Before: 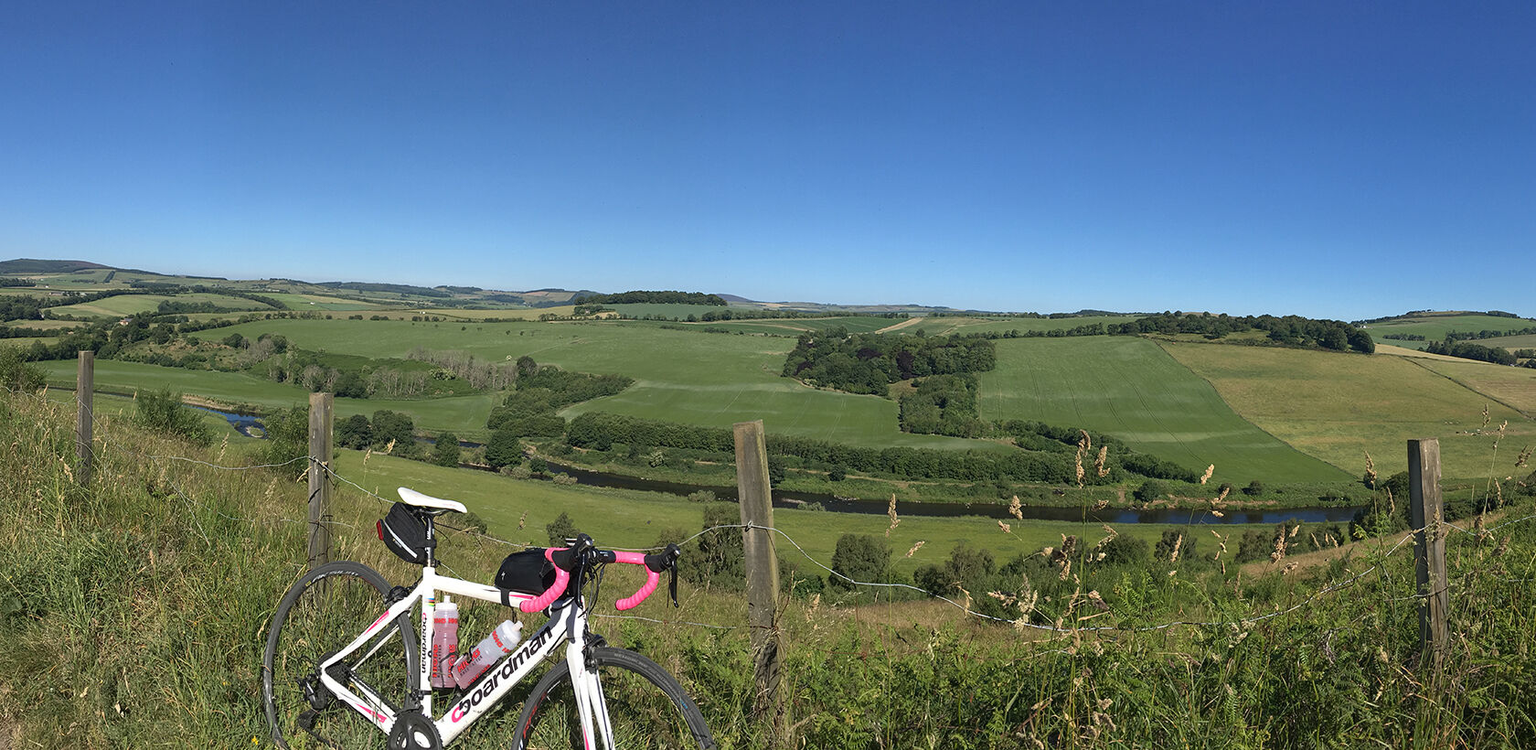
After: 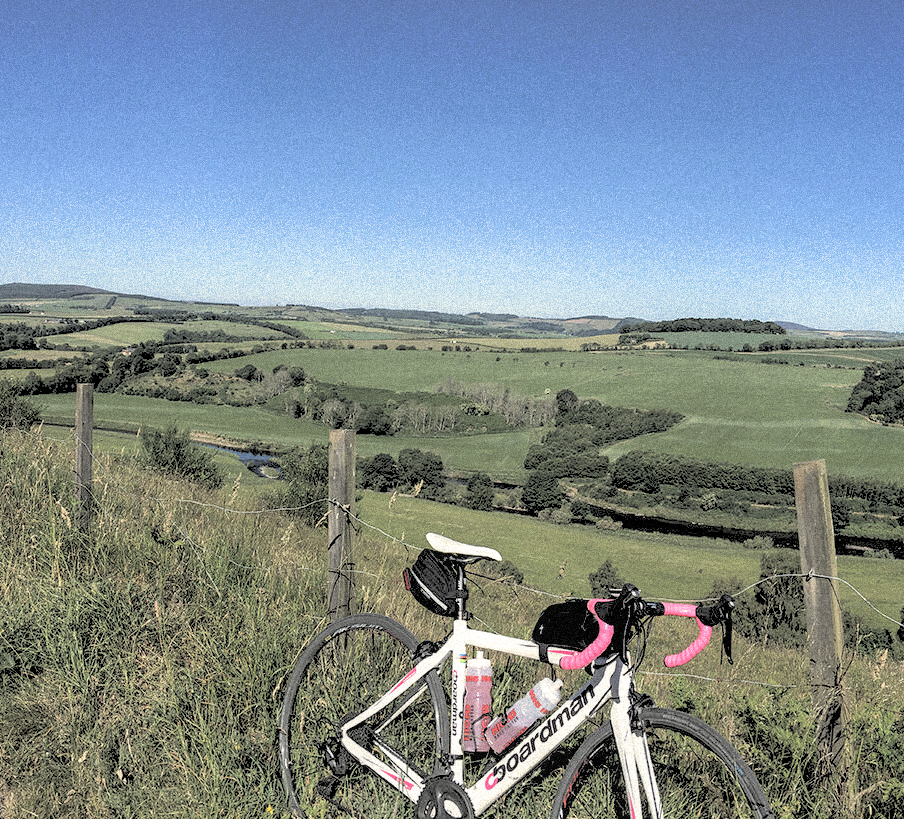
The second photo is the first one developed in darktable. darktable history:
color correction: saturation 0.8
rotate and perspective: crop left 0, crop top 0
rgb levels: levels [[0.027, 0.429, 0.996], [0, 0.5, 1], [0, 0.5, 1]]
crop: left 0.587%, right 45.588%, bottom 0.086%
grain: coarseness 9.38 ISO, strength 34.99%, mid-tones bias 0%
split-toning: shadows › hue 43.2°, shadows › saturation 0, highlights › hue 50.4°, highlights › saturation 1
local contrast: on, module defaults
